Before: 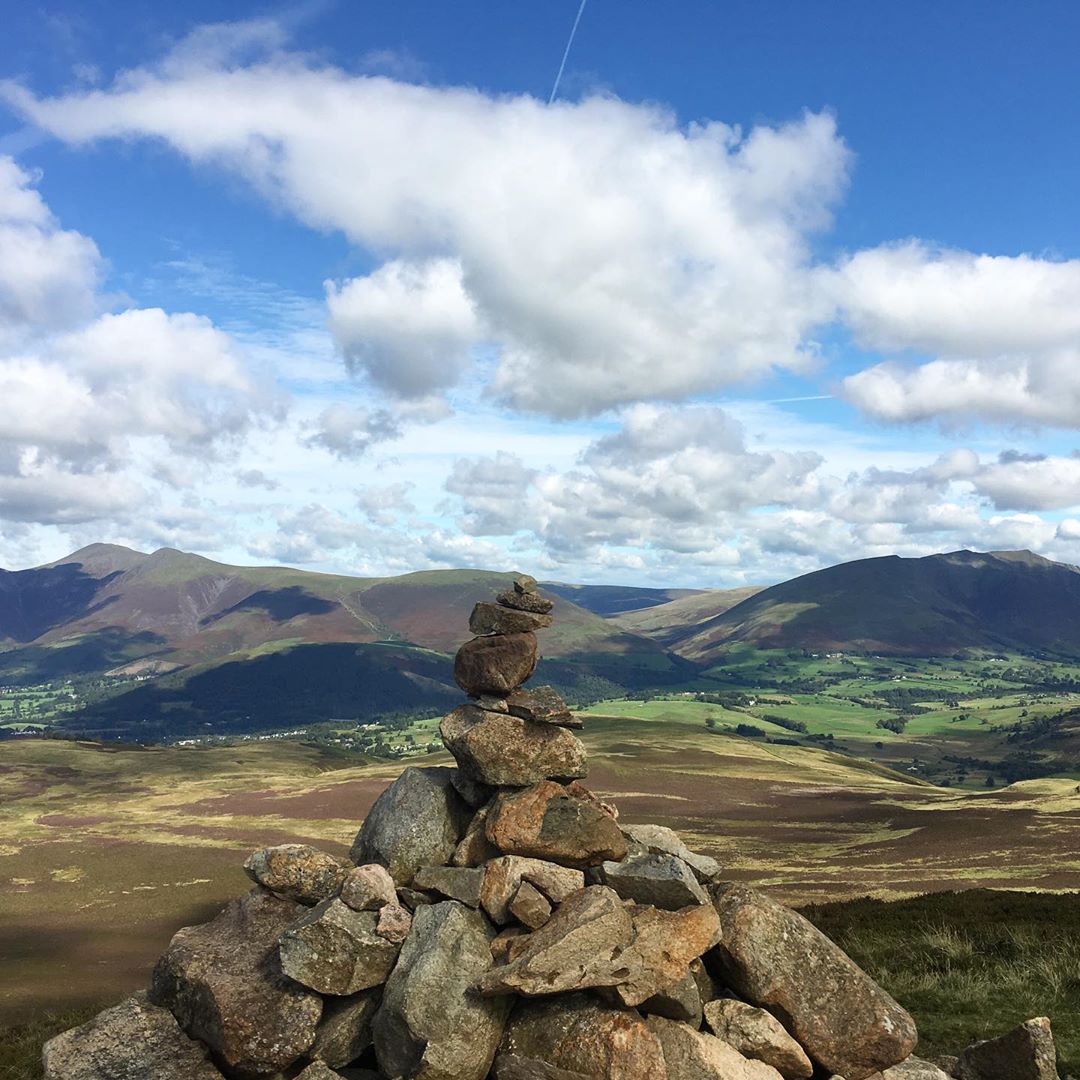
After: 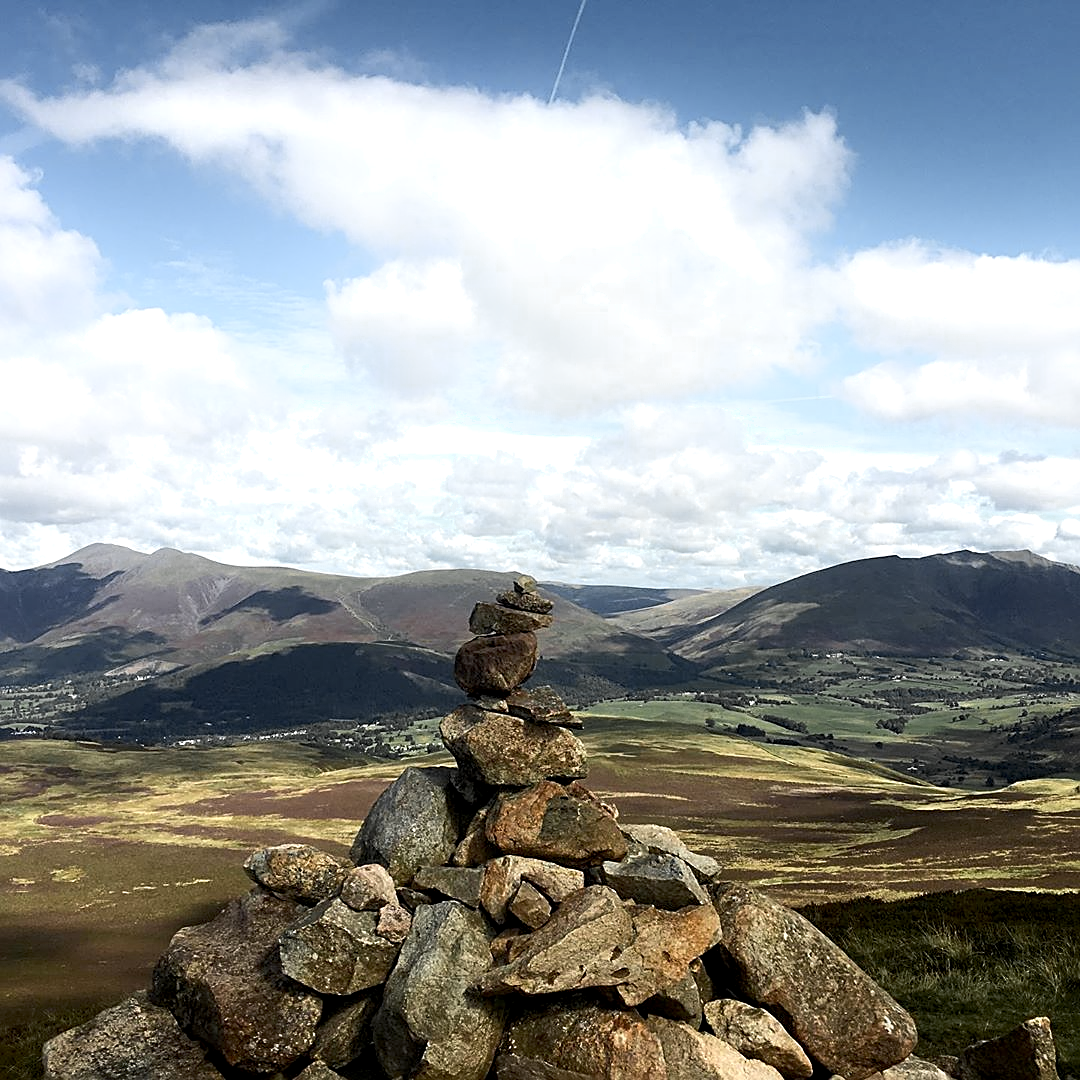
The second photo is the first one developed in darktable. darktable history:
shadows and highlights: shadows -40.15, highlights 62.88, soften with gaussian
exposure: black level correction 0.009, compensate highlight preservation false
sharpen: on, module defaults
tone equalizer: -8 EV -0.417 EV, -7 EV -0.389 EV, -6 EV -0.333 EV, -5 EV -0.222 EV, -3 EV 0.222 EV, -2 EV 0.333 EV, -1 EV 0.389 EV, +0 EV 0.417 EV, edges refinement/feathering 500, mask exposure compensation -1.57 EV, preserve details no
color zones: curves: ch0 [(0.035, 0.242) (0.25, 0.5) (0.384, 0.214) (0.488, 0.255) (0.75, 0.5)]; ch1 [(0.063, 0.379) (0.25, 0.5) (0.354, 0.201) (0.489, 0.085) (0.729, 0.271)]; ch2 [(0.25, 0.5) (0.38, 0.517) (0.442, 0.51) (0.735, 0.456)]
